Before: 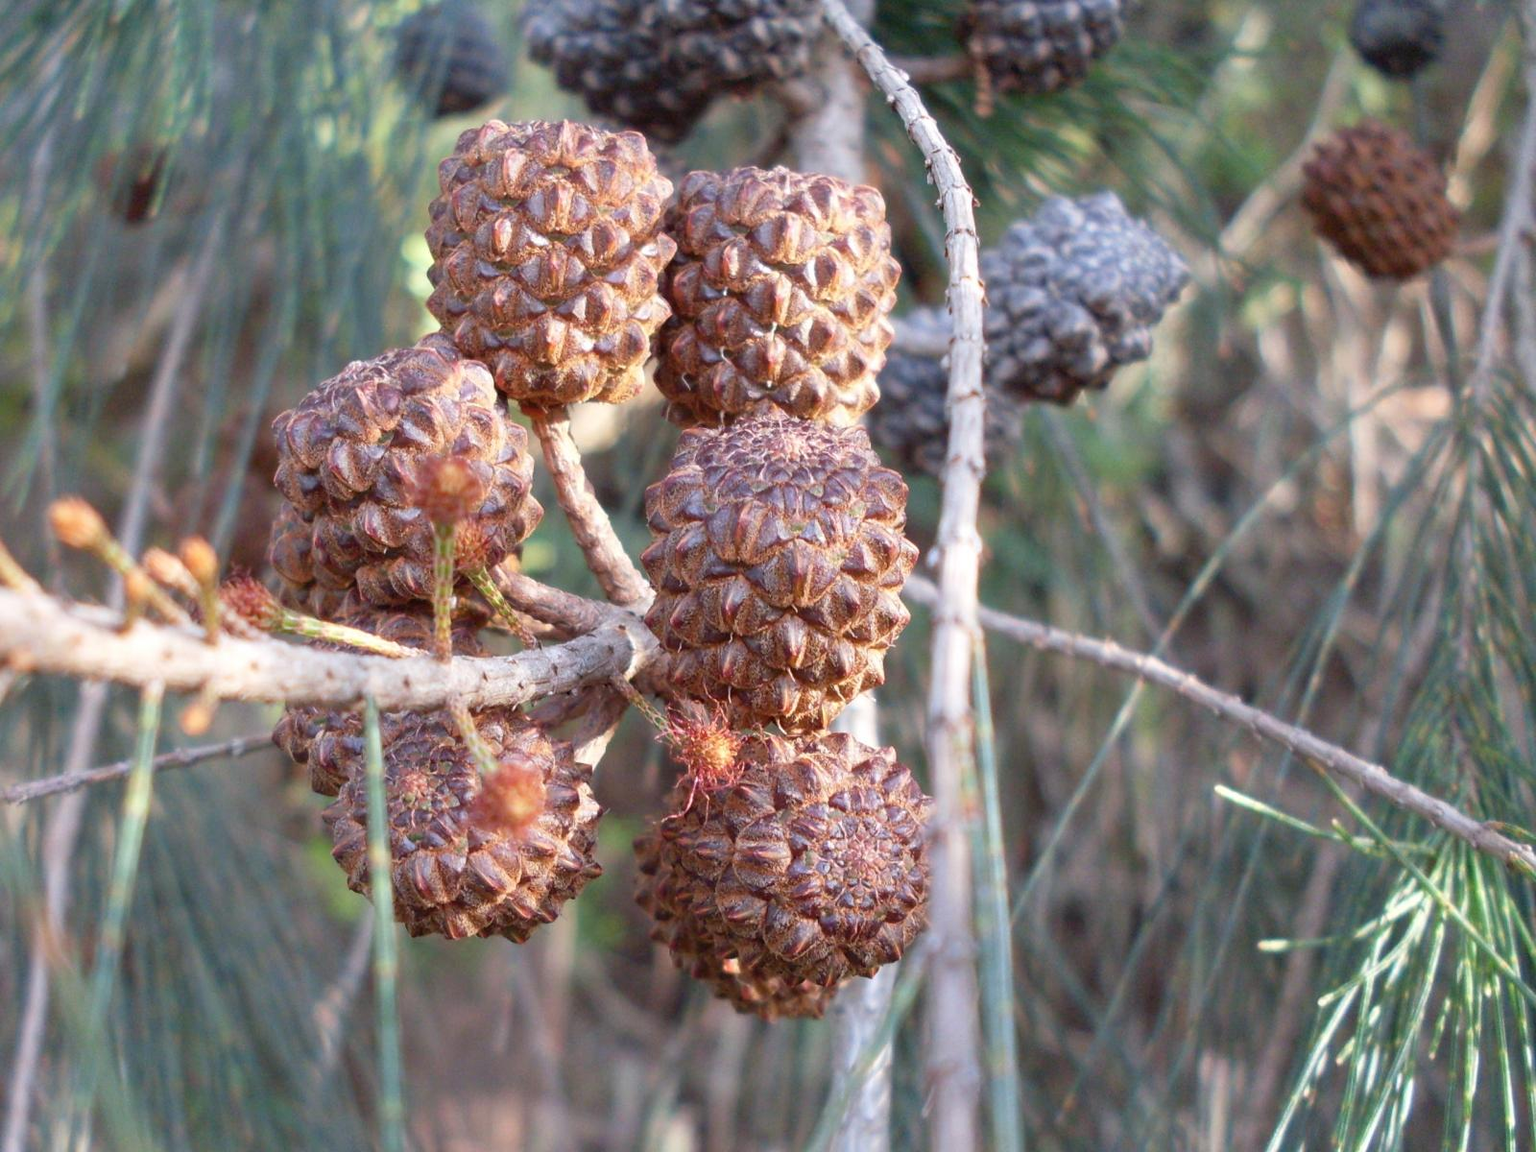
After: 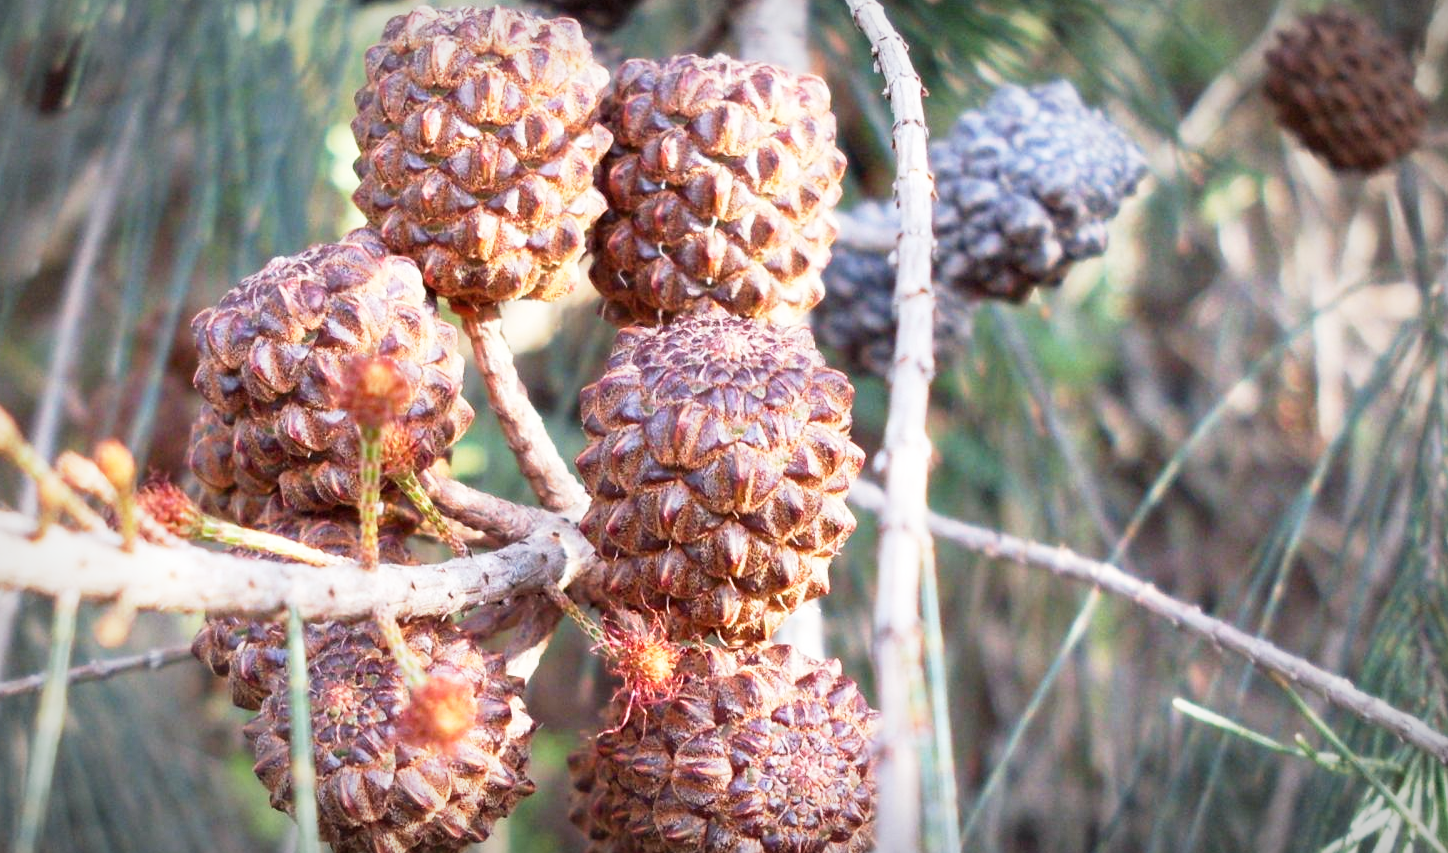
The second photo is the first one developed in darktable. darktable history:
vignetting: fall-off start 81.15%, fall-off radius 62.53%, automatic ratio true, width/height ratio 1.416, unbound false
crop: left 5.753%, top 9.978%, right 3.696%, bottom 18.896%
tone equalizer: edges refinement/feathering 500, mask exposure compensation -1.57 EV, preserve details no
base curve: curves: ch0 [(0, 0) (0.005, 0.002) (0.193, 0.295) (0.399, 0.664) (0.75, 0.928) (1, 1)], preserve colors none
